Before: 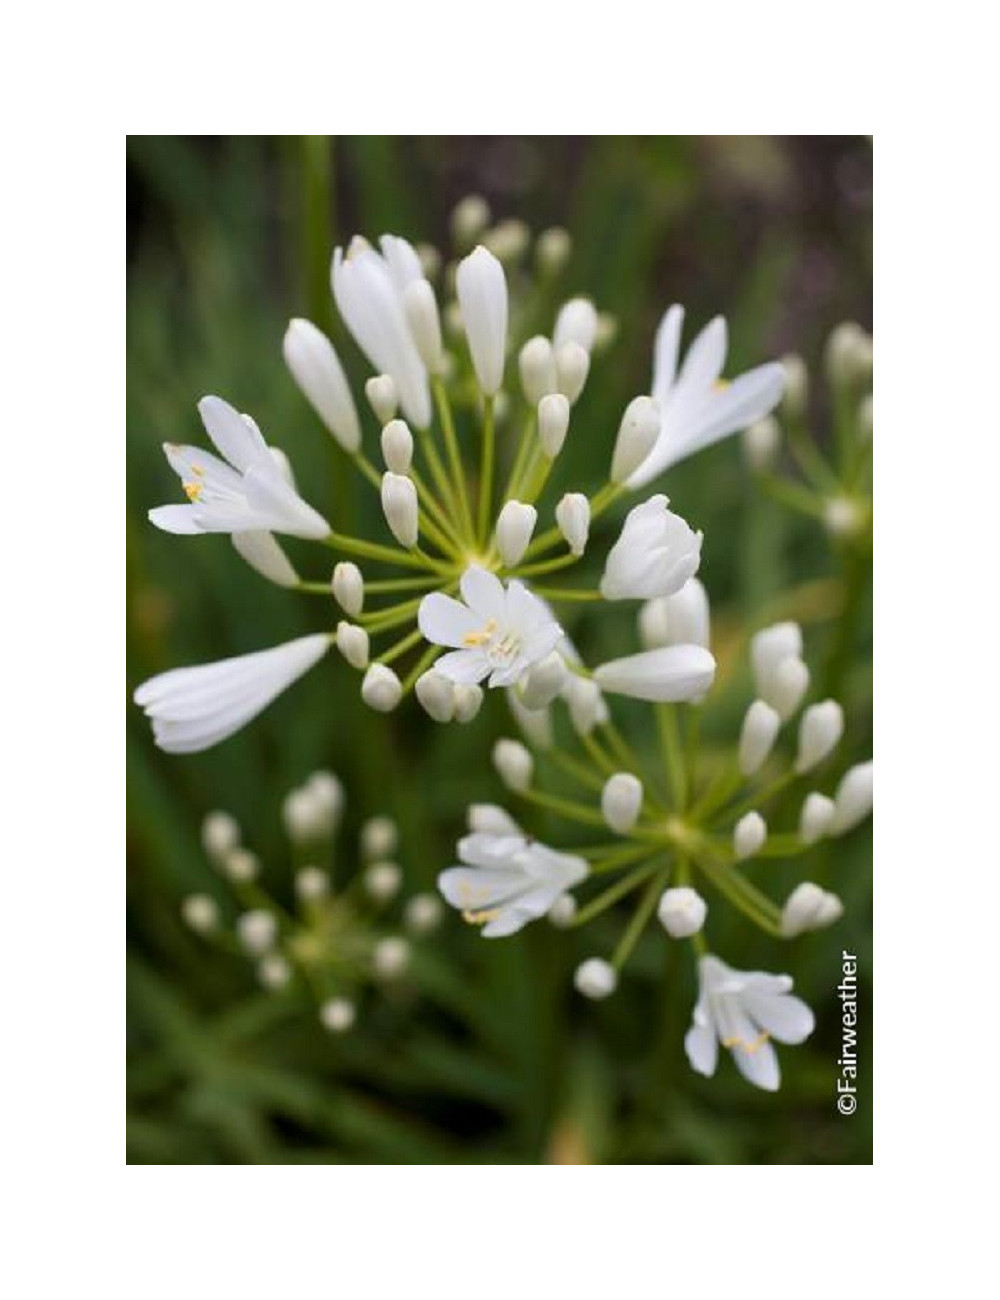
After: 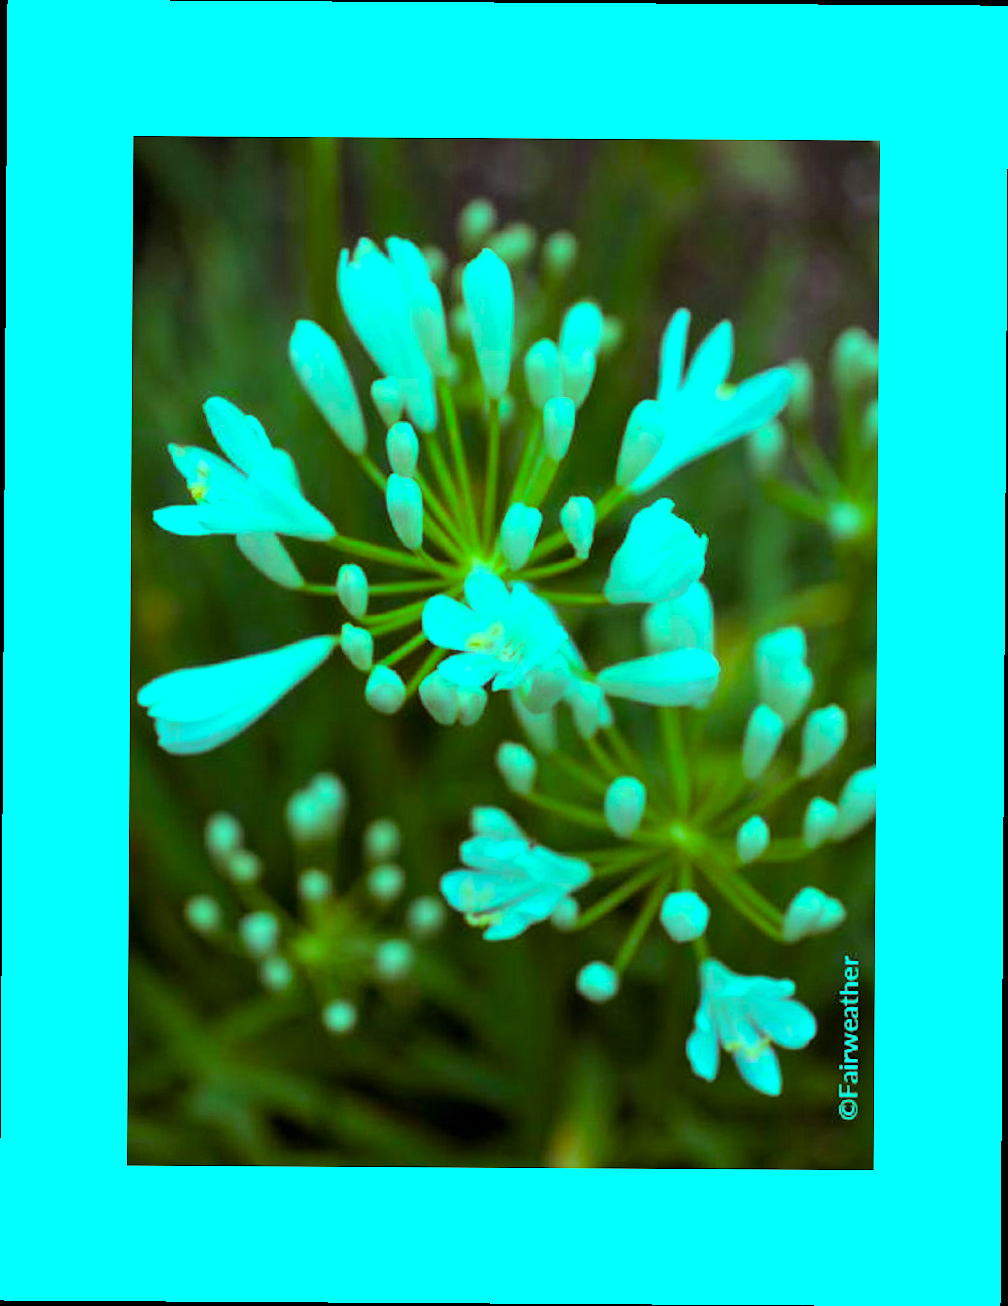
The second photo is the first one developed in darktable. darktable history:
crop and rotate: angle -0.354°
color balance rgb: highlights gain › luminance 20.082%, highlights gain › chroma 13.072%, highlights gain › hue 173.82°, perceptual saturation grading › global saturation 25.198%, global vibrance 15.076%
